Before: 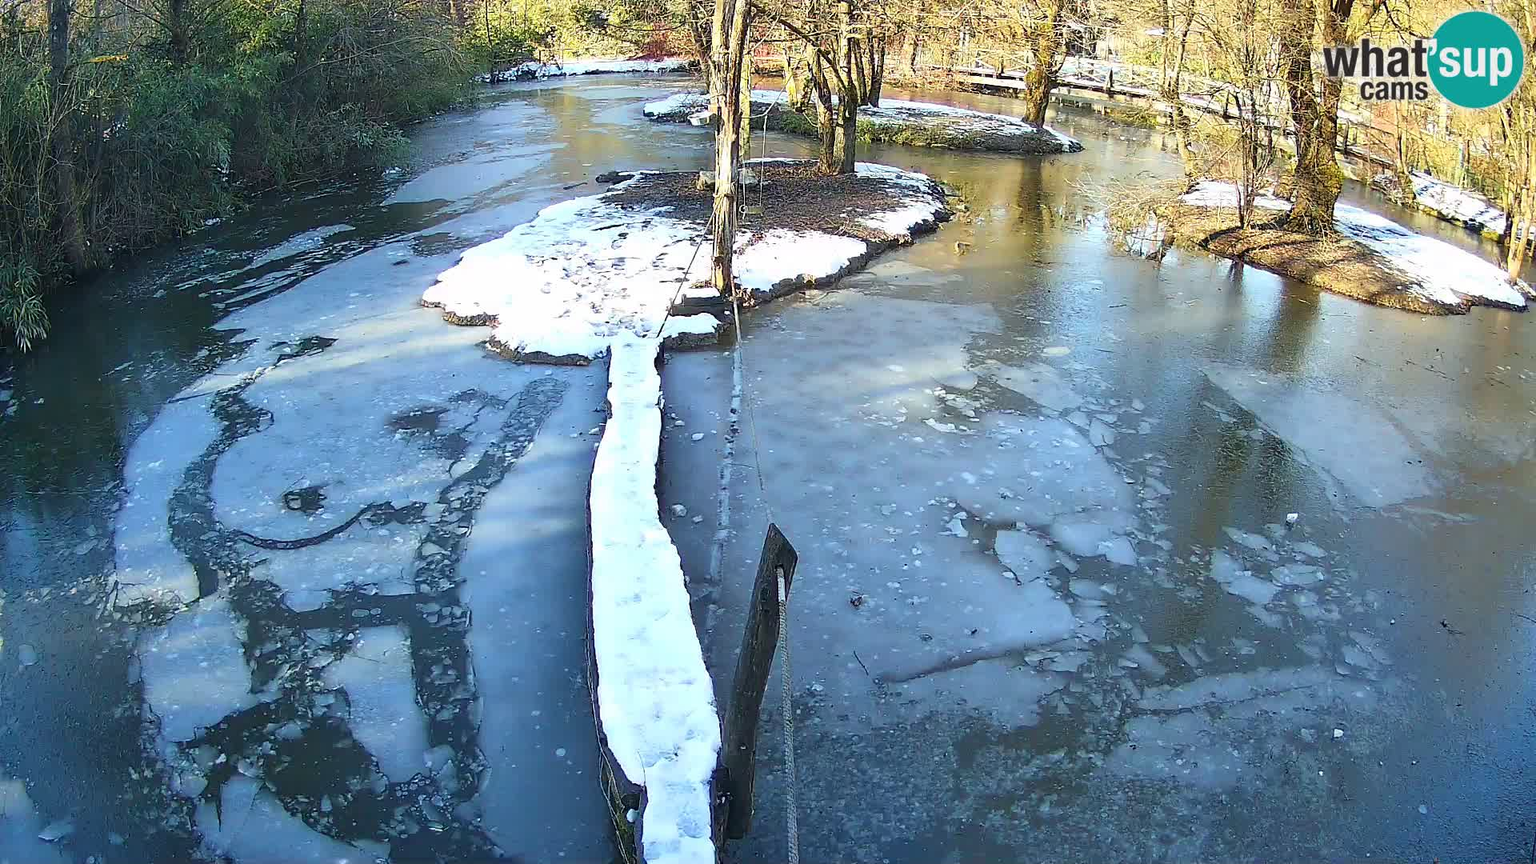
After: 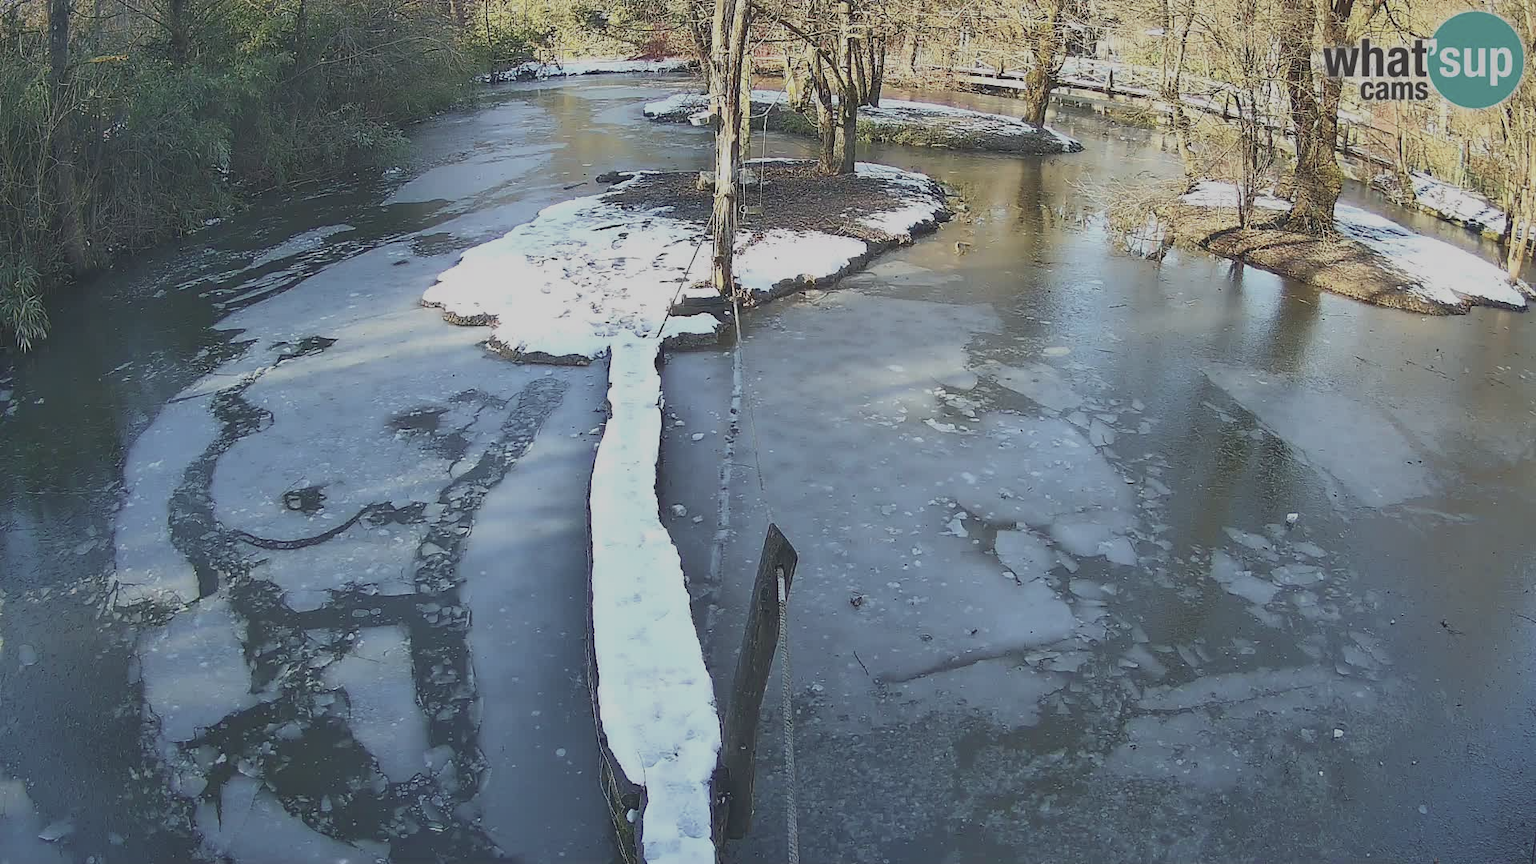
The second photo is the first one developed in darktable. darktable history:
tone equalizer: -8 EV 0.288 EV, -7 EV 0.401 EV, -6 EV 0.398 EV, -5 EV 0.287 EV, -3 EV -0.262 EV, -2 EV -0.433 EV, -1 EV -0.392 EV, +0 EV -0.258 EV
contrast brightness saturation: contrast -0.257, saturation -0.421
